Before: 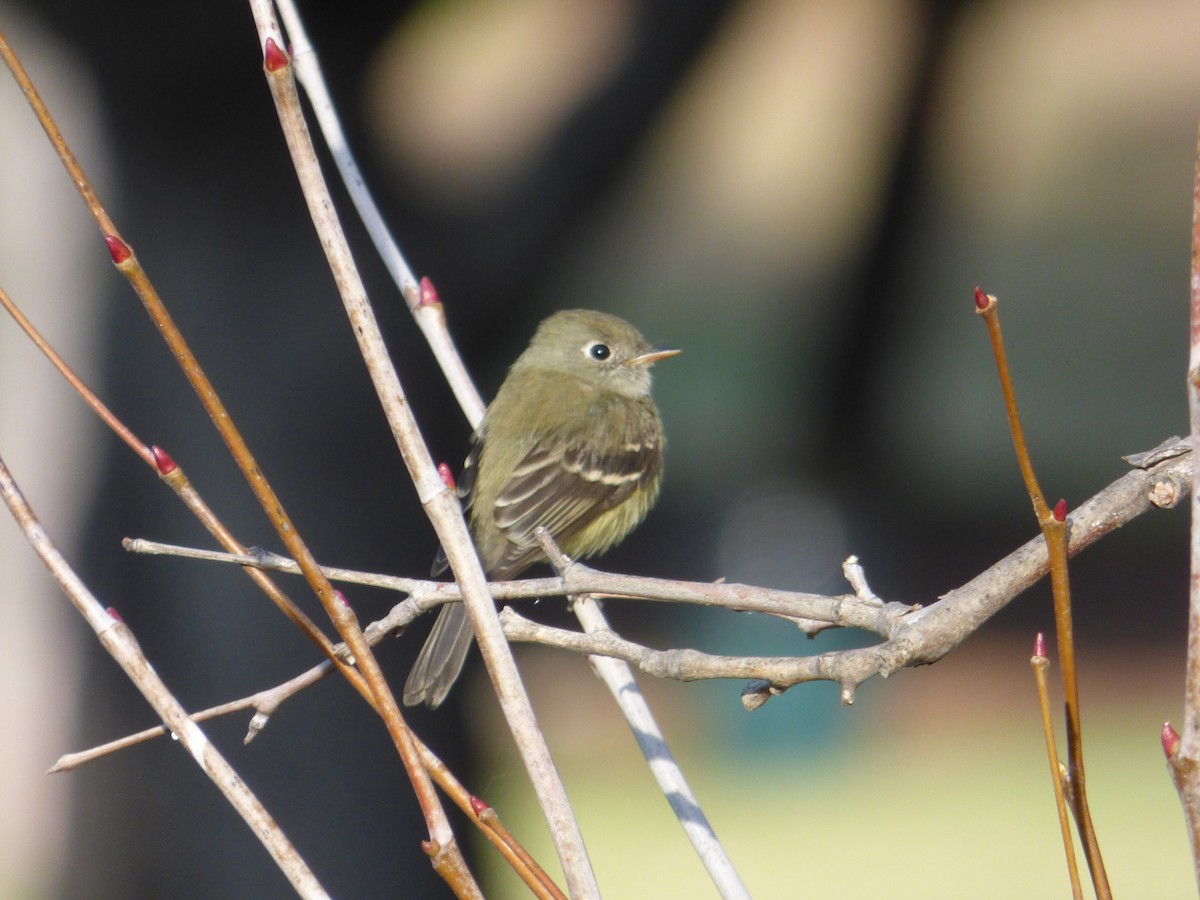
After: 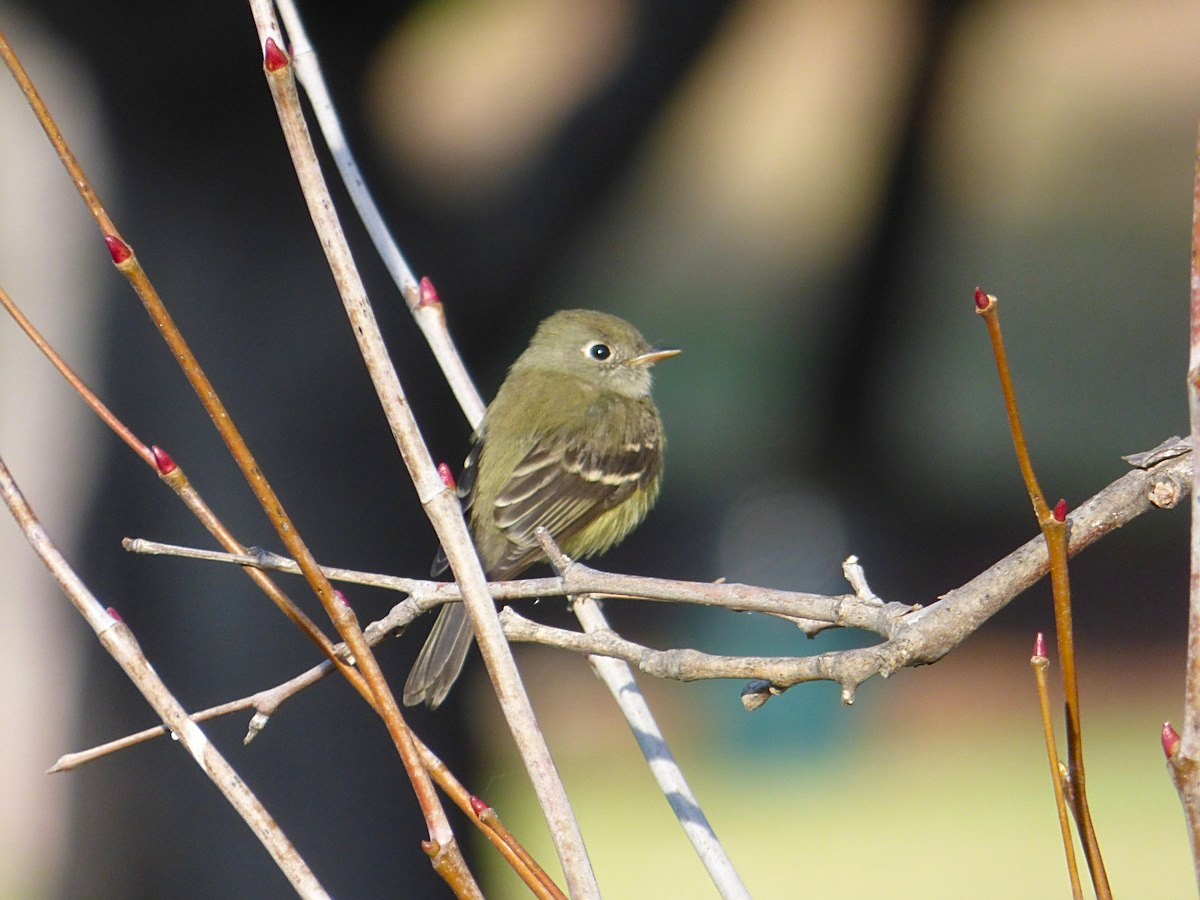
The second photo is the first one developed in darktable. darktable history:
contrast brightness saturation: contrast 0.04, saturation 0.16
sharpen: on, module defaults
